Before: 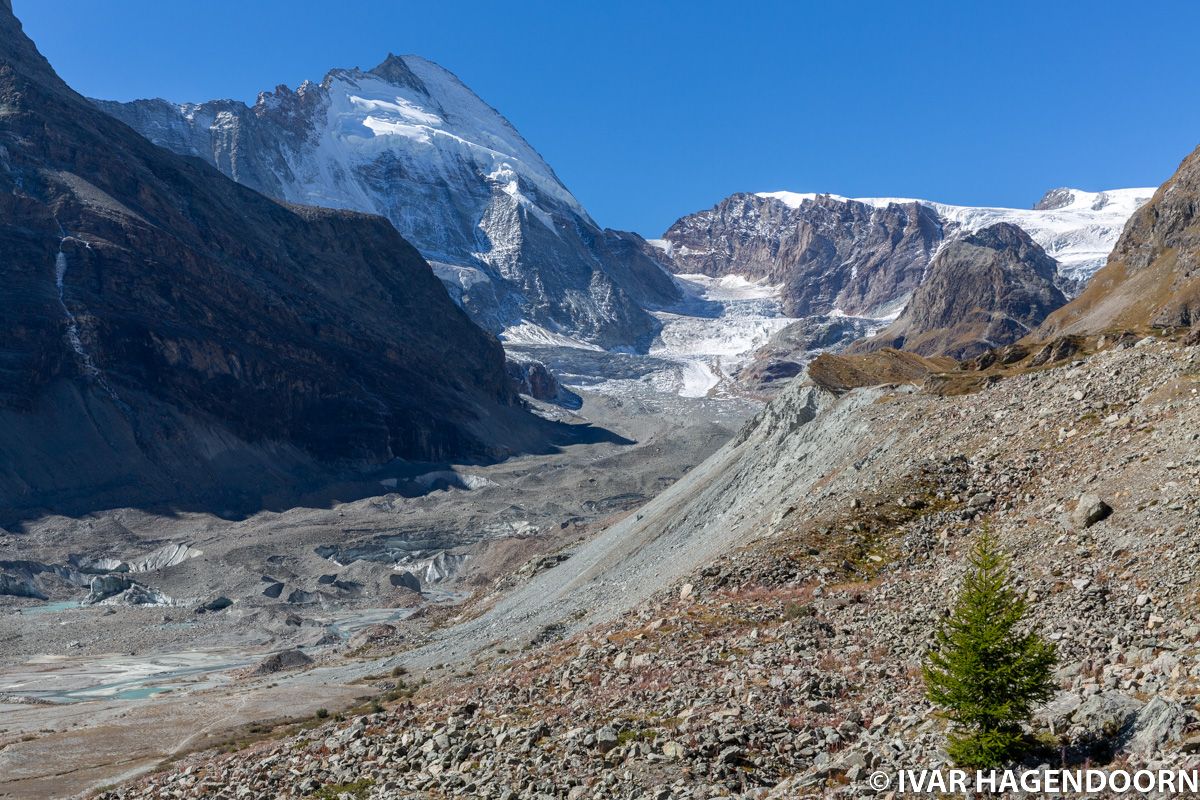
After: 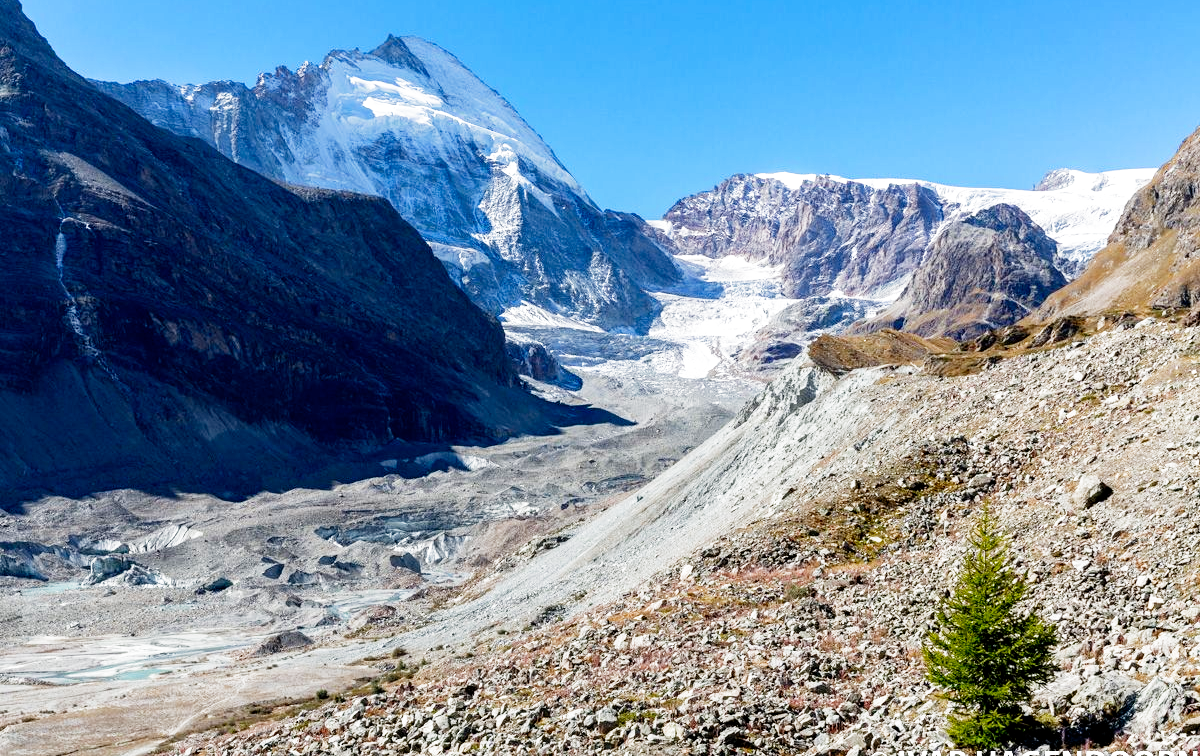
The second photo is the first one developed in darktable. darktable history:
crop and rotate: top 2.479%, bottom 3.018%
rotate and perspective: crop left 0, crop top 0
filmic rgb: middle gray luminance 10%, black relative exposure -8.61 EV, white relative exposure 3.3 EV, threshold 6 EV, target black luminance 0%, hardness 5.2, latitude 44.69%, contrast 1.302, highlights saturation mix 5%, shadows ↔ highlights balance 24.64%, add noise in highlights 0, preserve chrominance no, color science v3 (2019), use custom middle-gray values true, iterations of high-quality reconstruction 0, contrast in highlights soft, enable highlight reconstruction true
